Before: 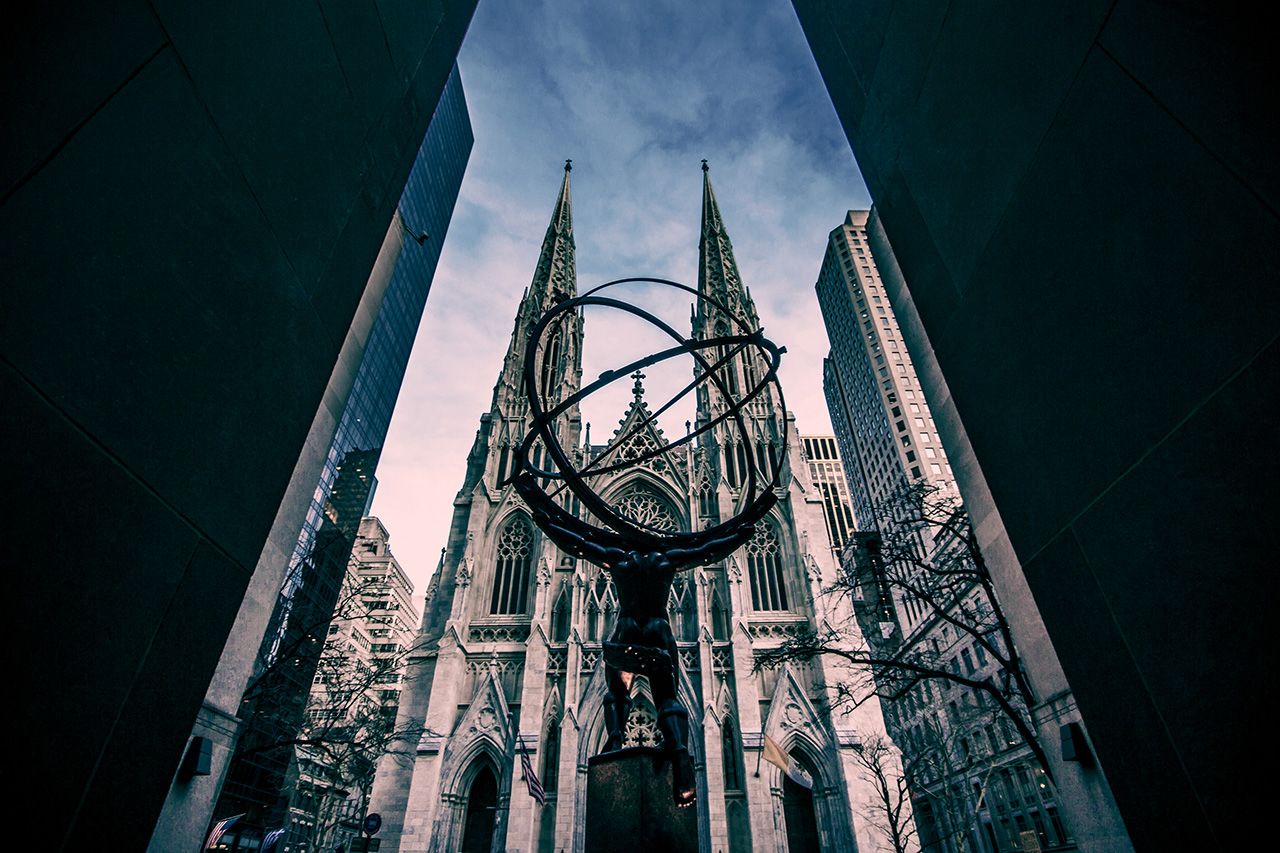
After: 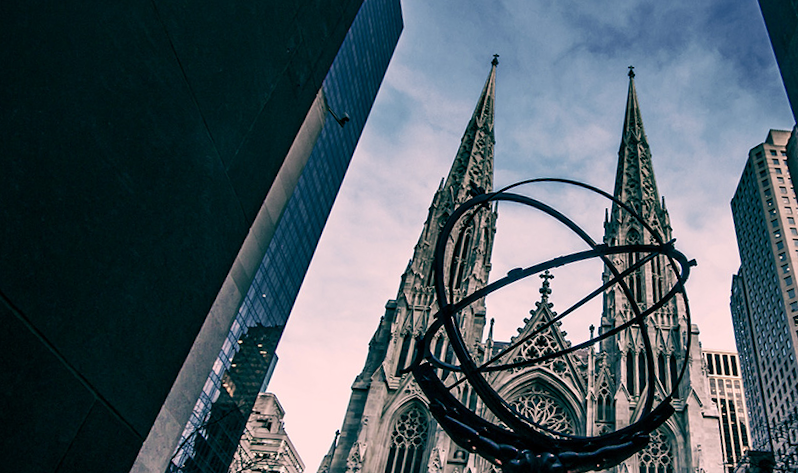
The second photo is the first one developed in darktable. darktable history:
crop and rotate: angle -4.99°, left 2.122%, top 6.945%, right 27.566%, bottom 30.519%
exposure: compensate highlight preservation false
